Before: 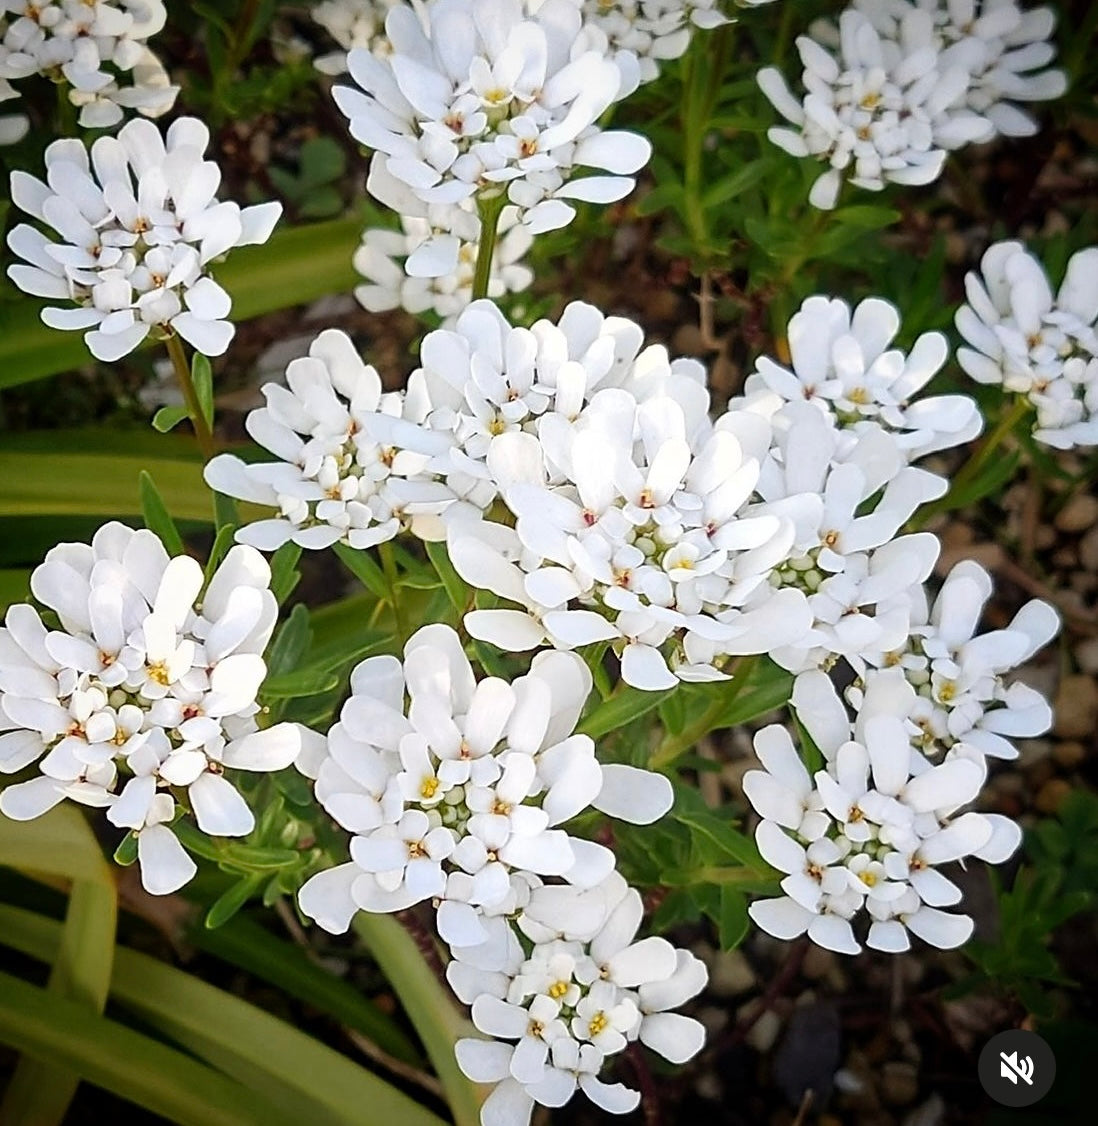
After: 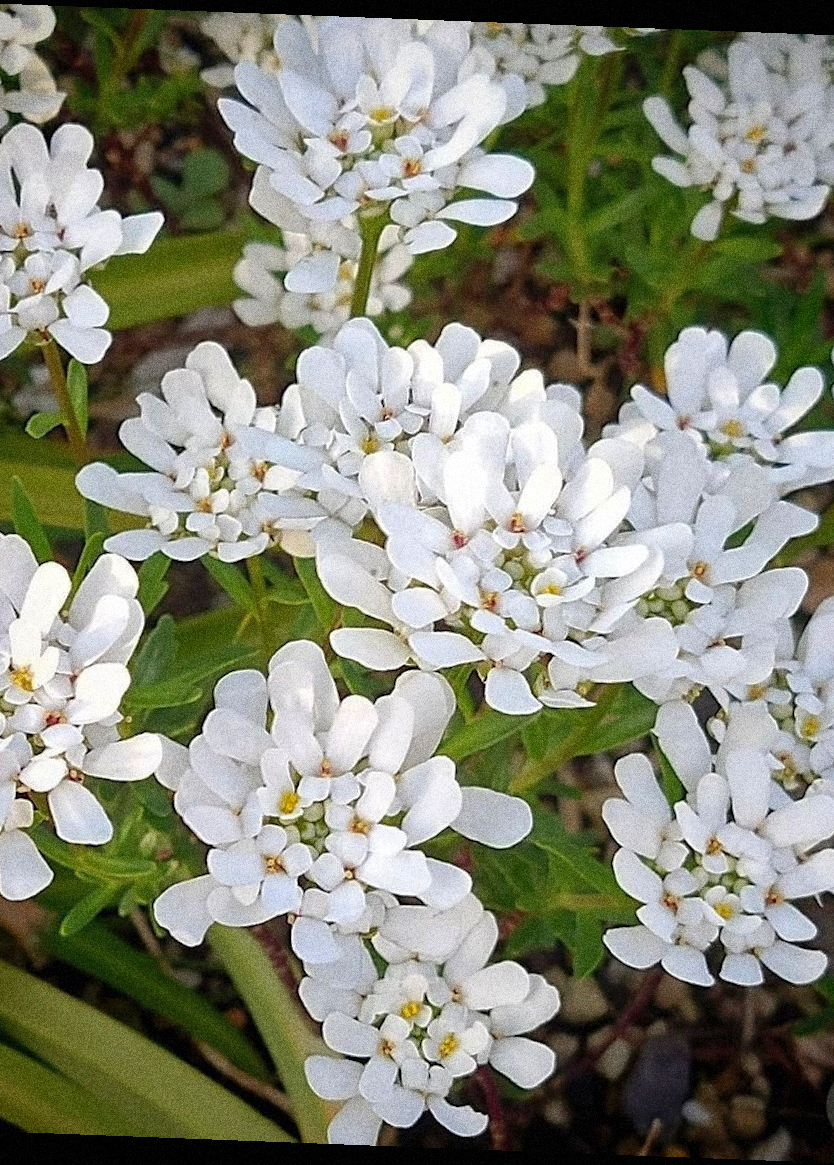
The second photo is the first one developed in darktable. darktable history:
crop: left 13.443%, right 13.31%
grain: coarseness 14.49 ISO, strength 48.04%, mid-tones bias 35%
shadows and highlights: on, module defaults
tone equalizer: on, module defaults
rotate and perspective: rotation 2.17°, automatic cropping off
